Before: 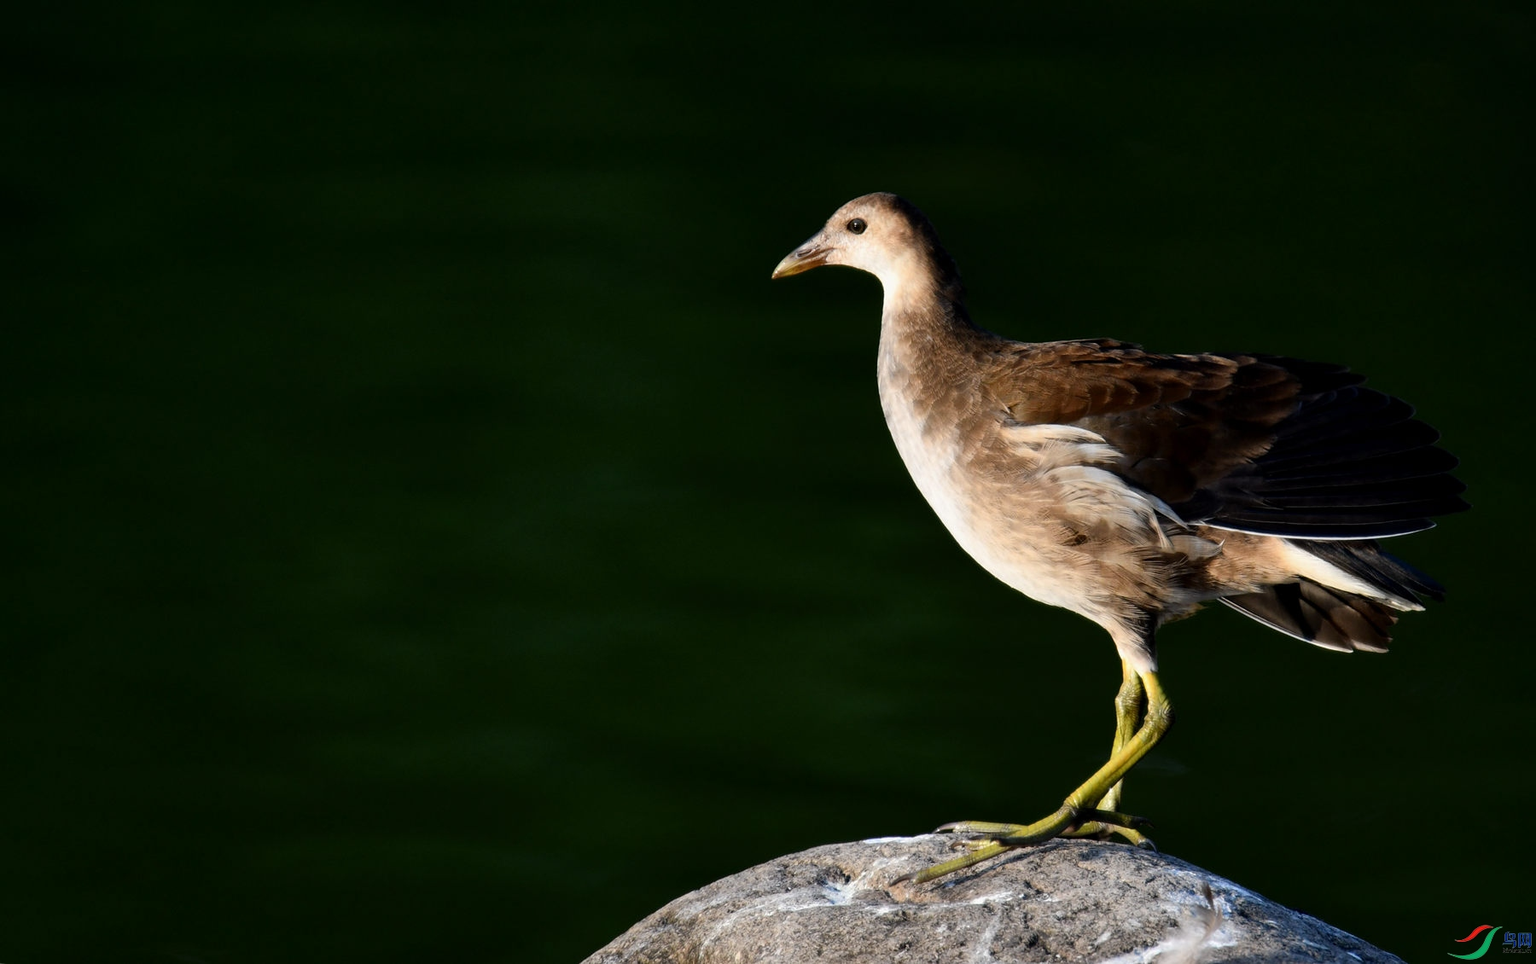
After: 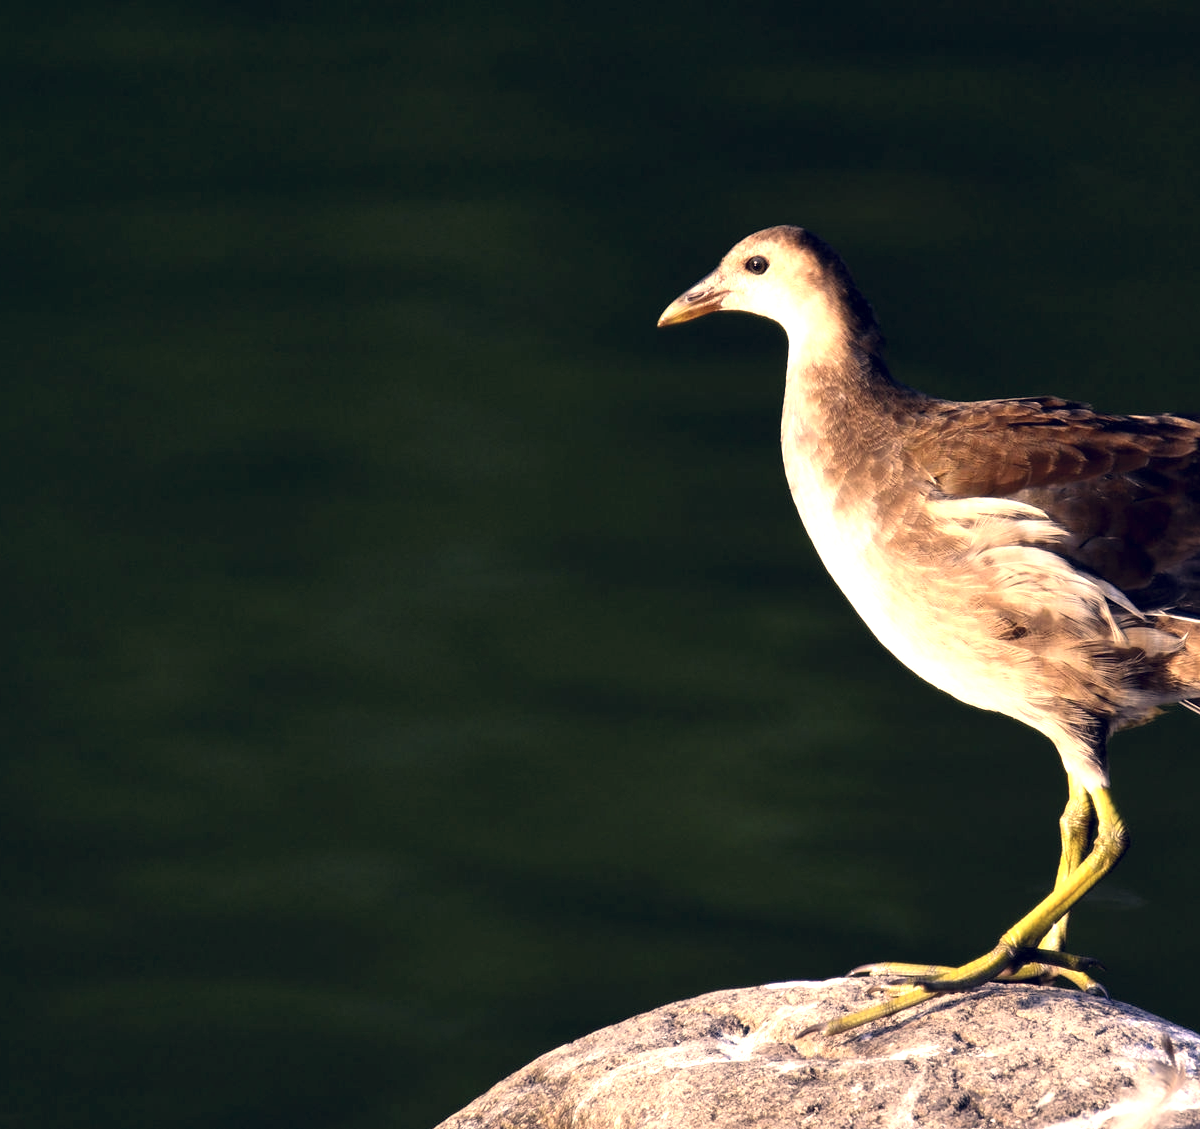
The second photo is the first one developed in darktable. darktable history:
tone equalizer: mask exposure compensation -0.495 EV
exposure: black level correction 0, exposure 1.106 EV, compensate highlight preservation false
crop and rotate: left 13.75%, right 19.551%
color correction: highlights a* 19.88, highlights b* 27.58, shadows a* 3.47, shadows b* -16.98, saturation 0.735
